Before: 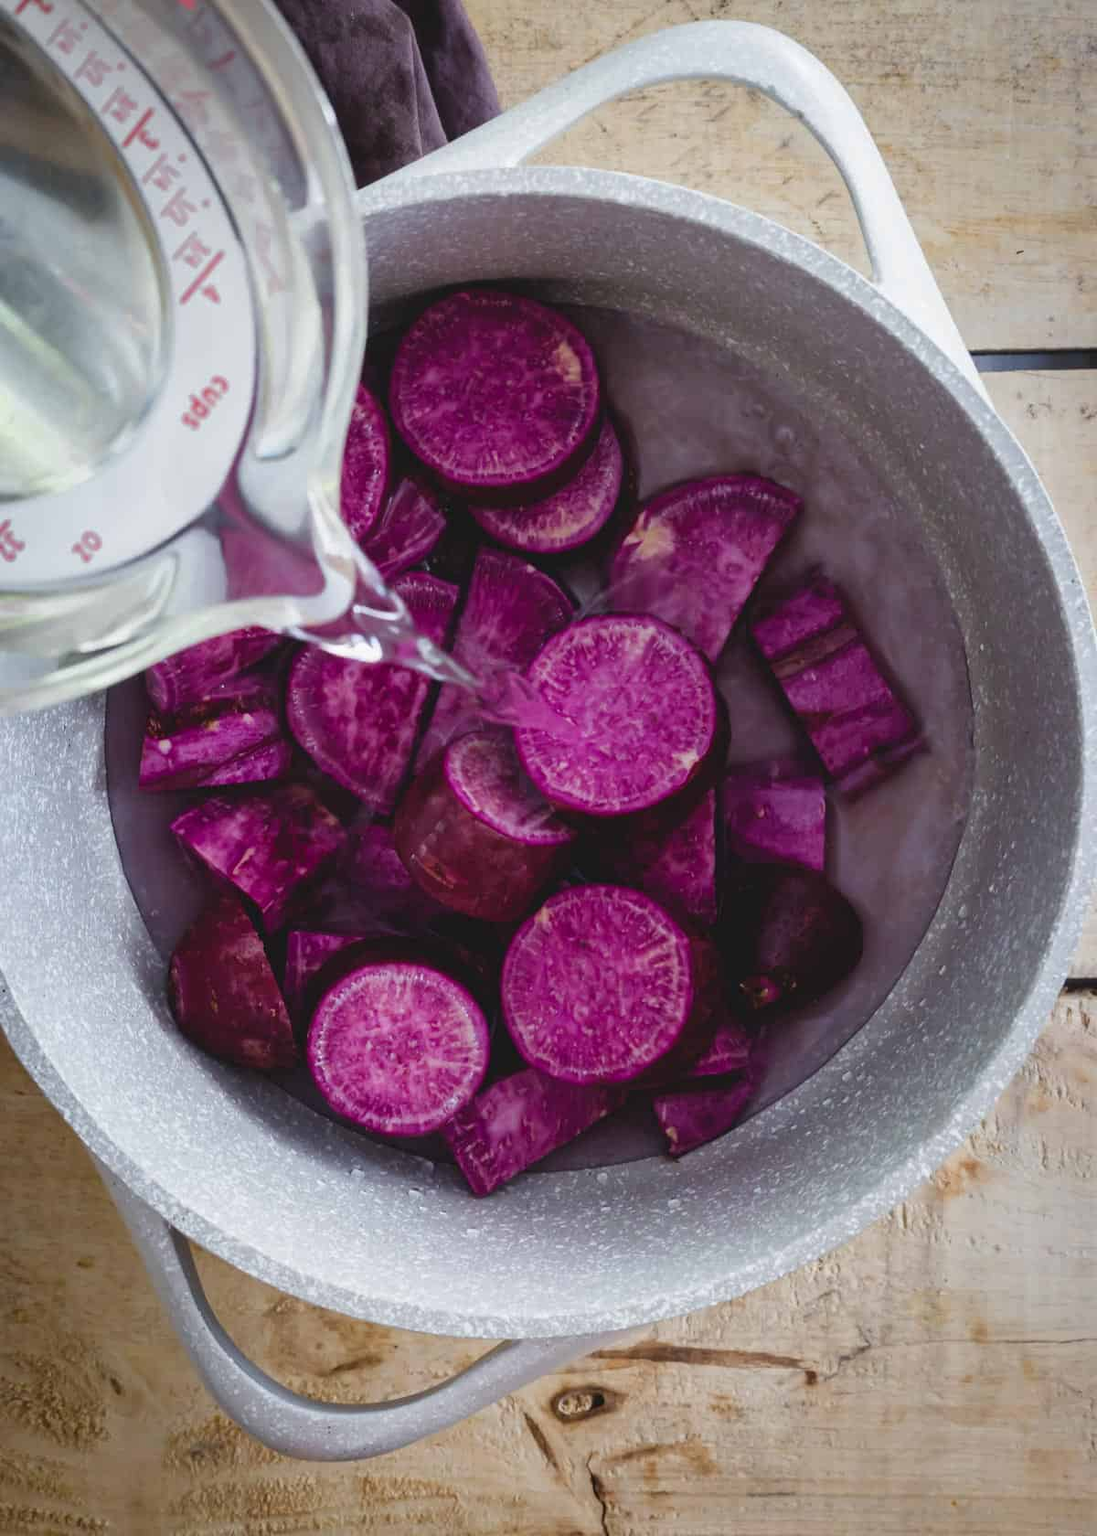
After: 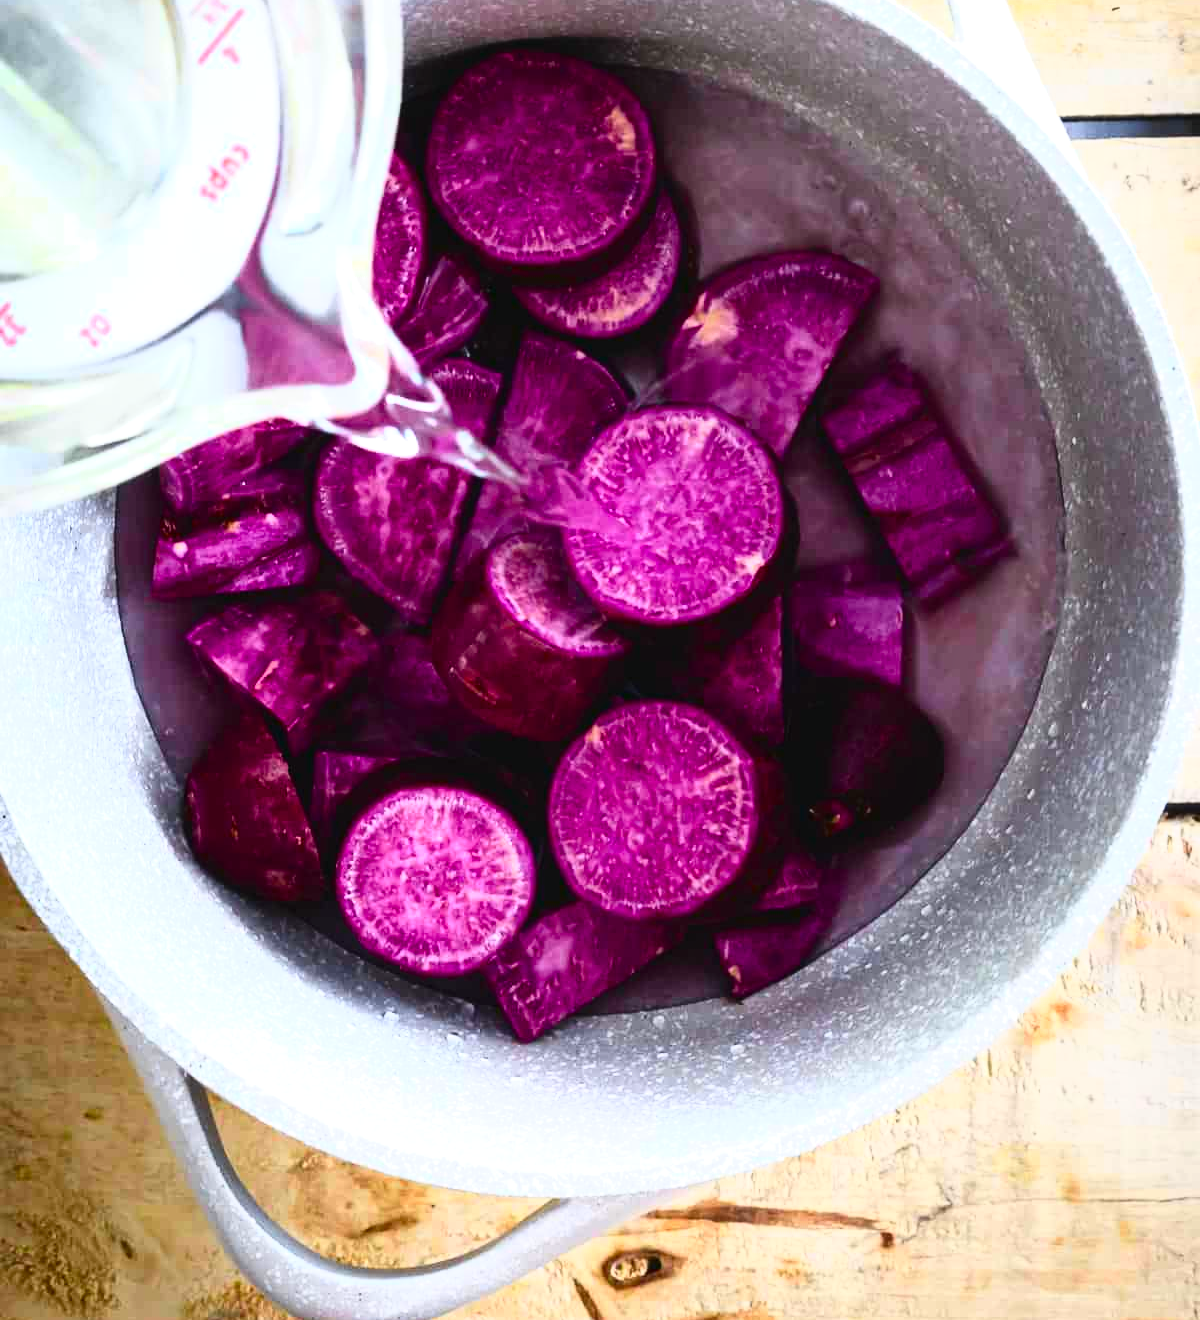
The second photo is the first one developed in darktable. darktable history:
tone equalizer: -8 EV -0.743 EV, -7 EV -0.691 EV, -6 EV -0.568 EV, -5 EV -0.405 EV, -3 EV 0.382 EV, -2 EV 0.6 EV, -1 EV 0.693 EV, +0 EV 0.742 EV
tone curve: curves: ch0 [(0, 0) (0.187, 0.12) (0.384, 0.363) (0.618, 0.698) (0.754, 0.857) (0.875, 0.956) (1, 0.987)]; ch1 [(0, 0) (0.402, 0.36) (0.476, 0.466) (0.501, 0.501) (0.518, 0.514) (0.564, 0.608) (0.614, 0.664) (0.692, 0.744) (1, 1)]; ch2 [(0, 0) (0.435, 0.412) (0.483, 0.481) (0.503, 0.503) (0.522, 0.535) (0.563, 0.601) (0.627, 0.699) (0.699, 0.753) (0.997, 0.858)], color space Lab, independent channels, preserve colors none
crop and rotate: top 15.914%, bottom 5.475%
